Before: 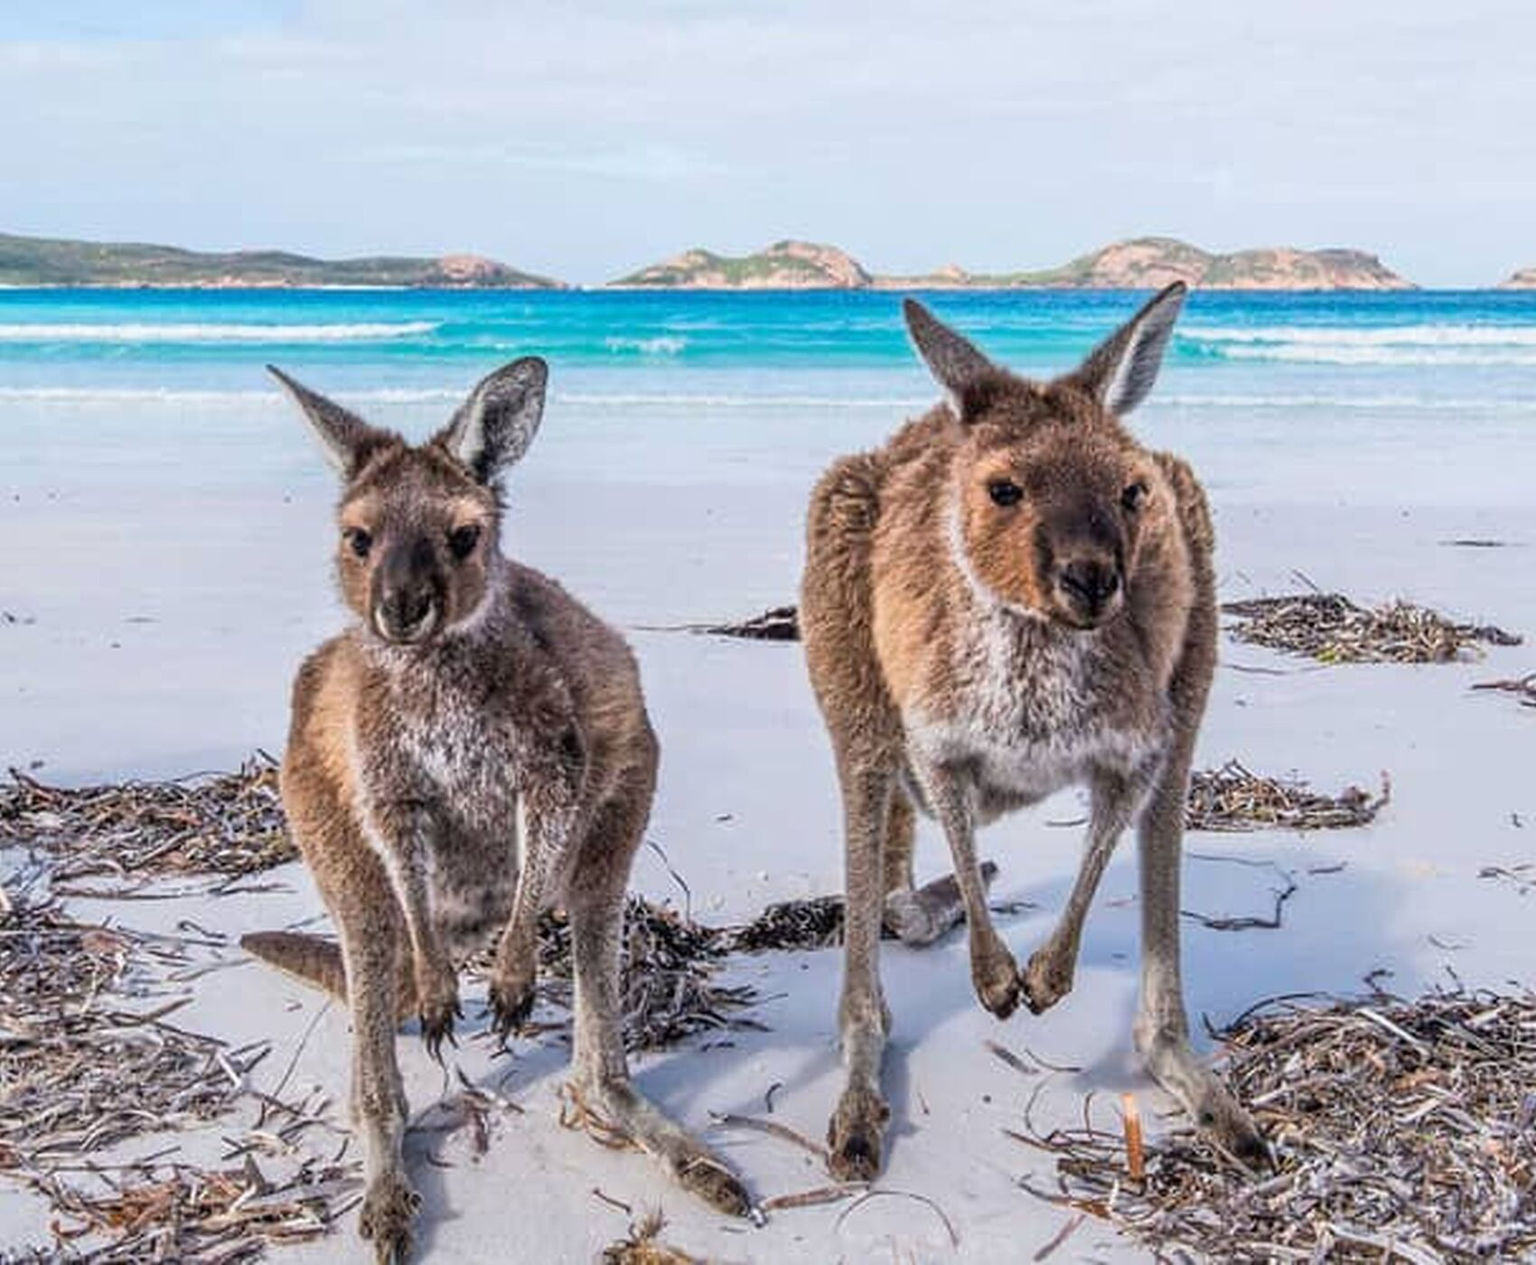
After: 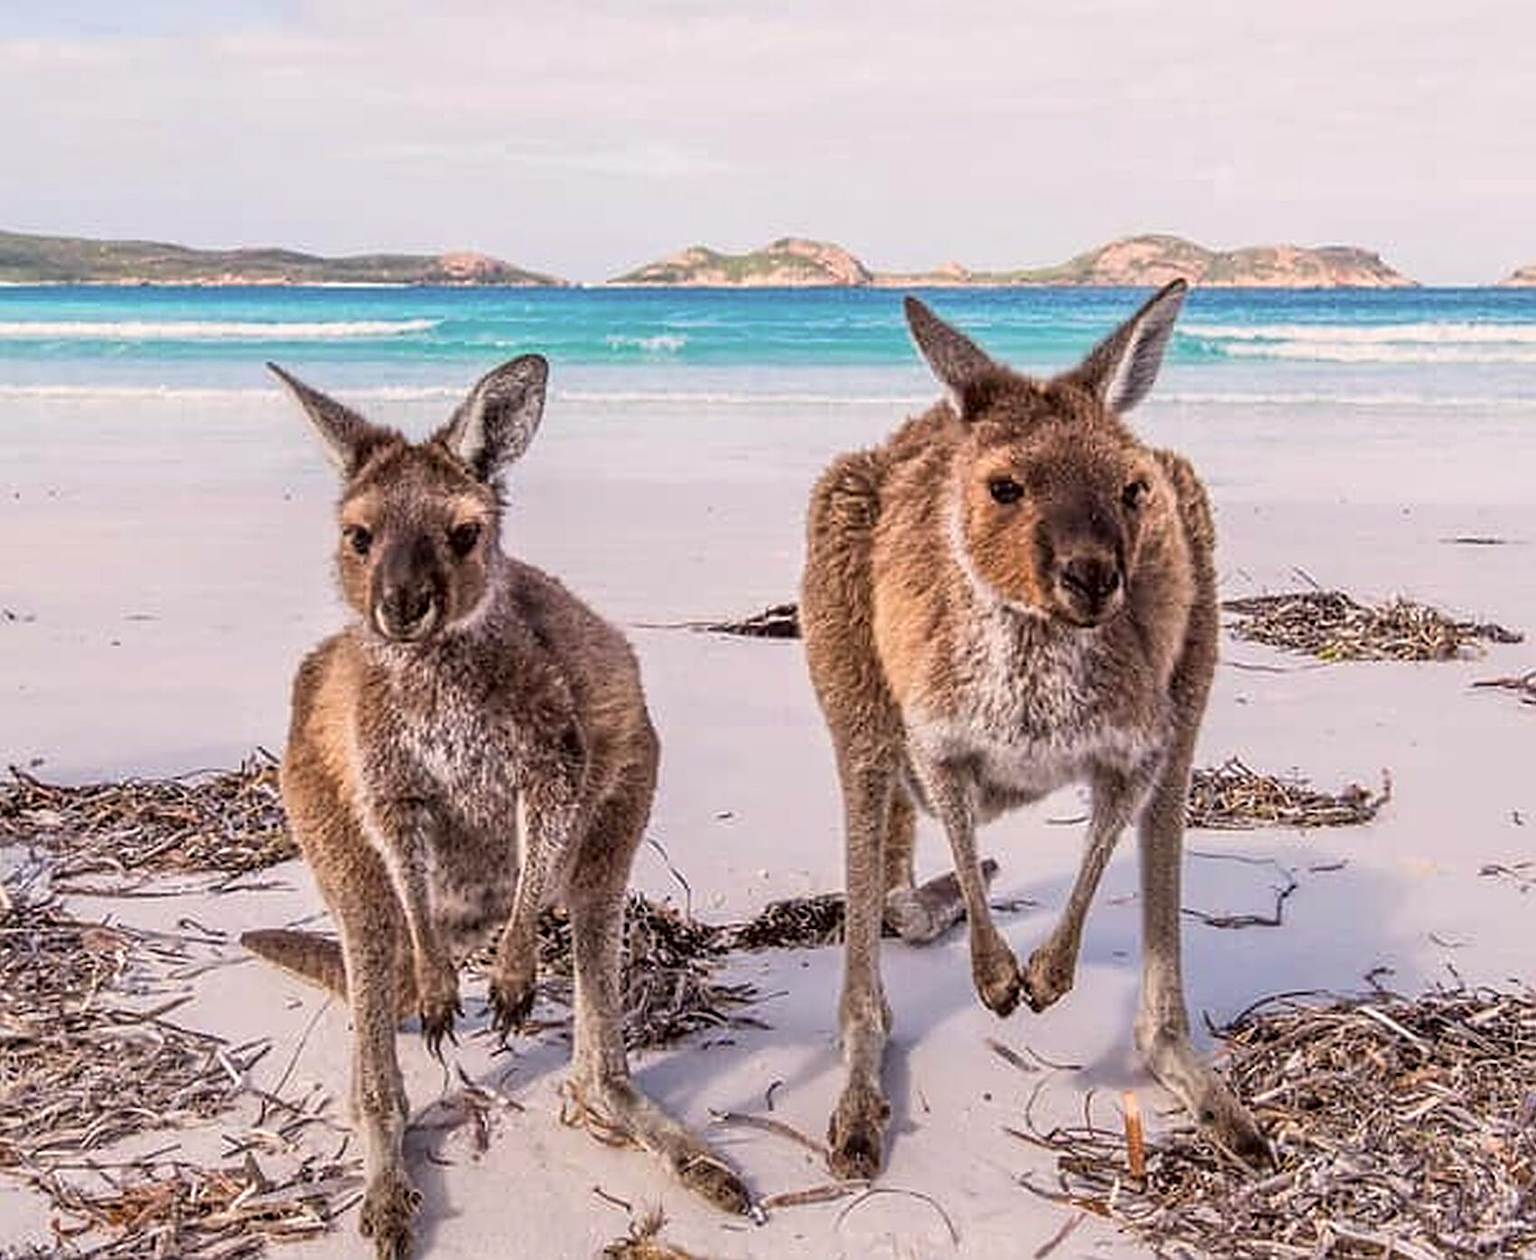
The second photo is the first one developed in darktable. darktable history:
crop: top 0.232%, bottom 0.135%
color correction: highlights a* 6.58, highlights b* 8.16, shadows a* 6.35, shadows b* 7, saturation 0.929
sharpen: on, module defaults
